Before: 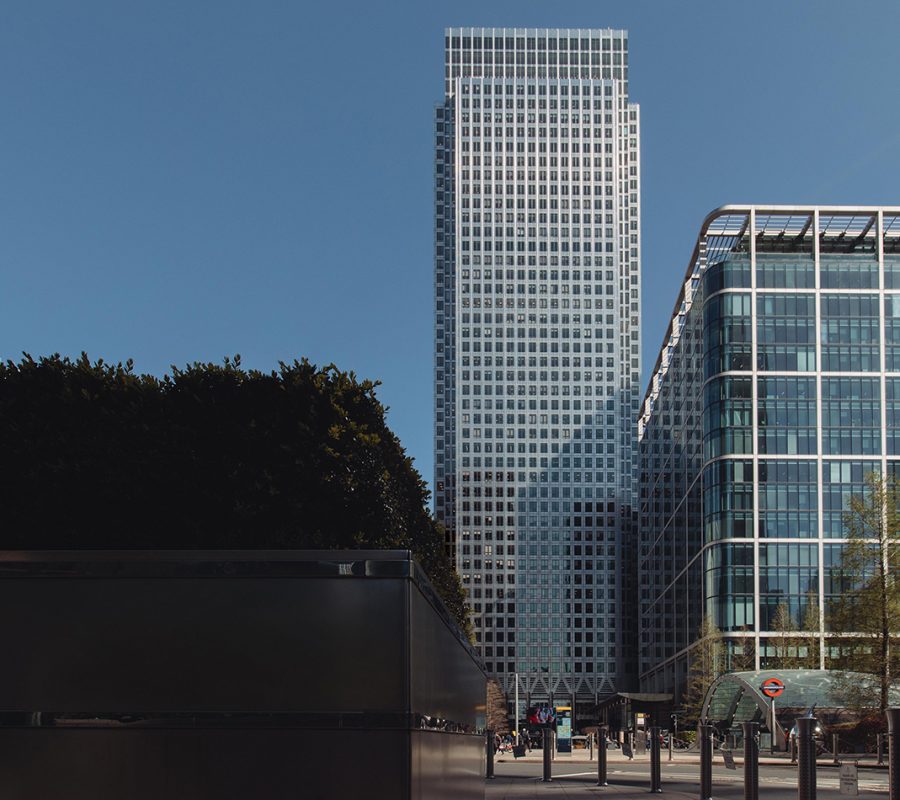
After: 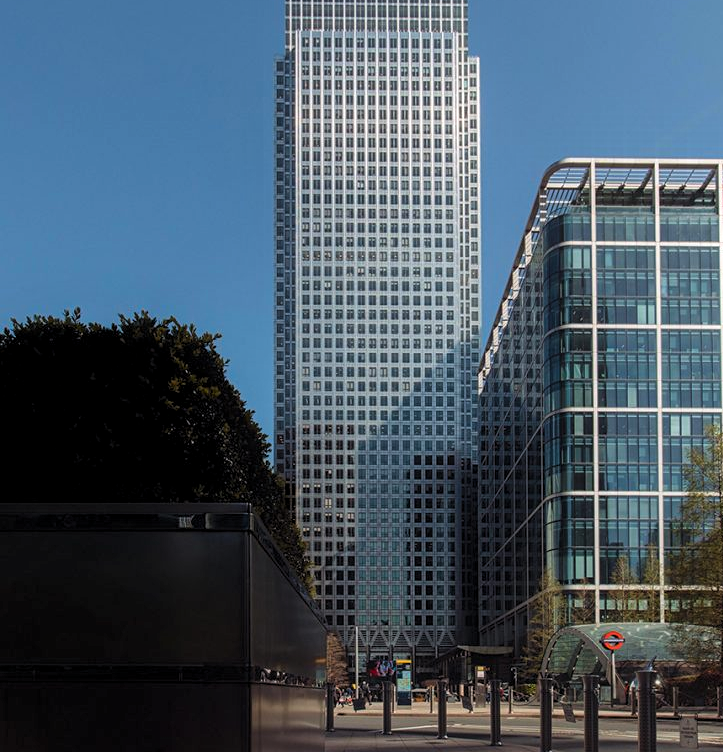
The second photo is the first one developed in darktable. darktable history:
contrast brightness saturation: saturation 0.177
contrast equalizer: octaves 7, y [[0.439, 0.44, 0.442, 0.457, 0.493, 0.498], [0.5 ×6], [0.5 ×6], [0 ×6], [0 ×6]]
levels: levels [0.055, 0.477, 0.9]
crop and rotate: left 17.883%, top 5.983%, right 1.78%
local contrast: highlights 62%, shadows 105%, detail 107%, midtone range 0.523
